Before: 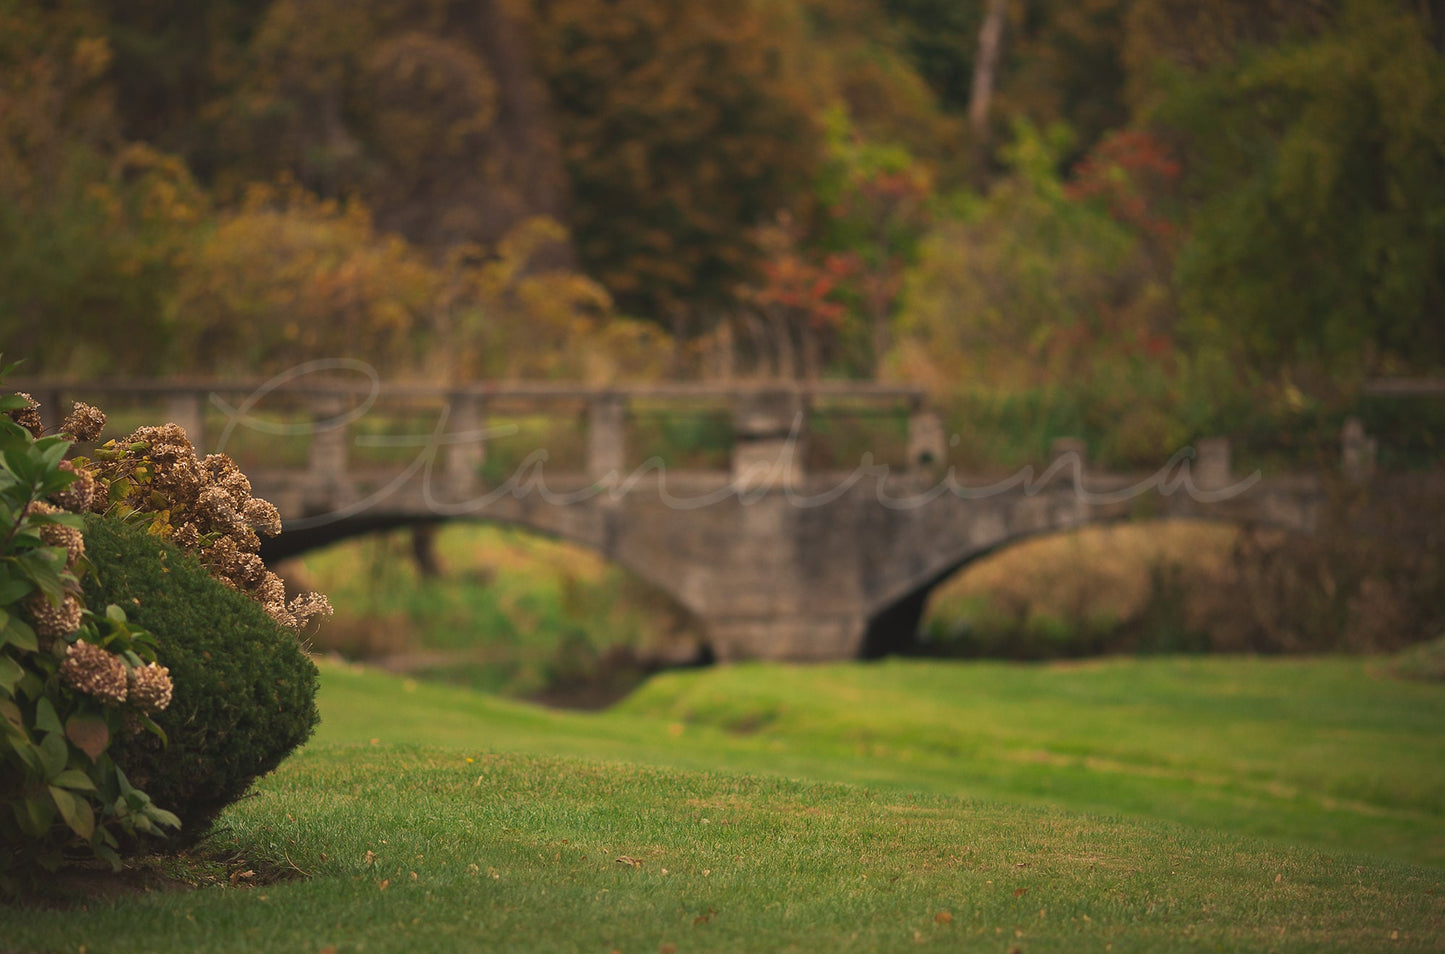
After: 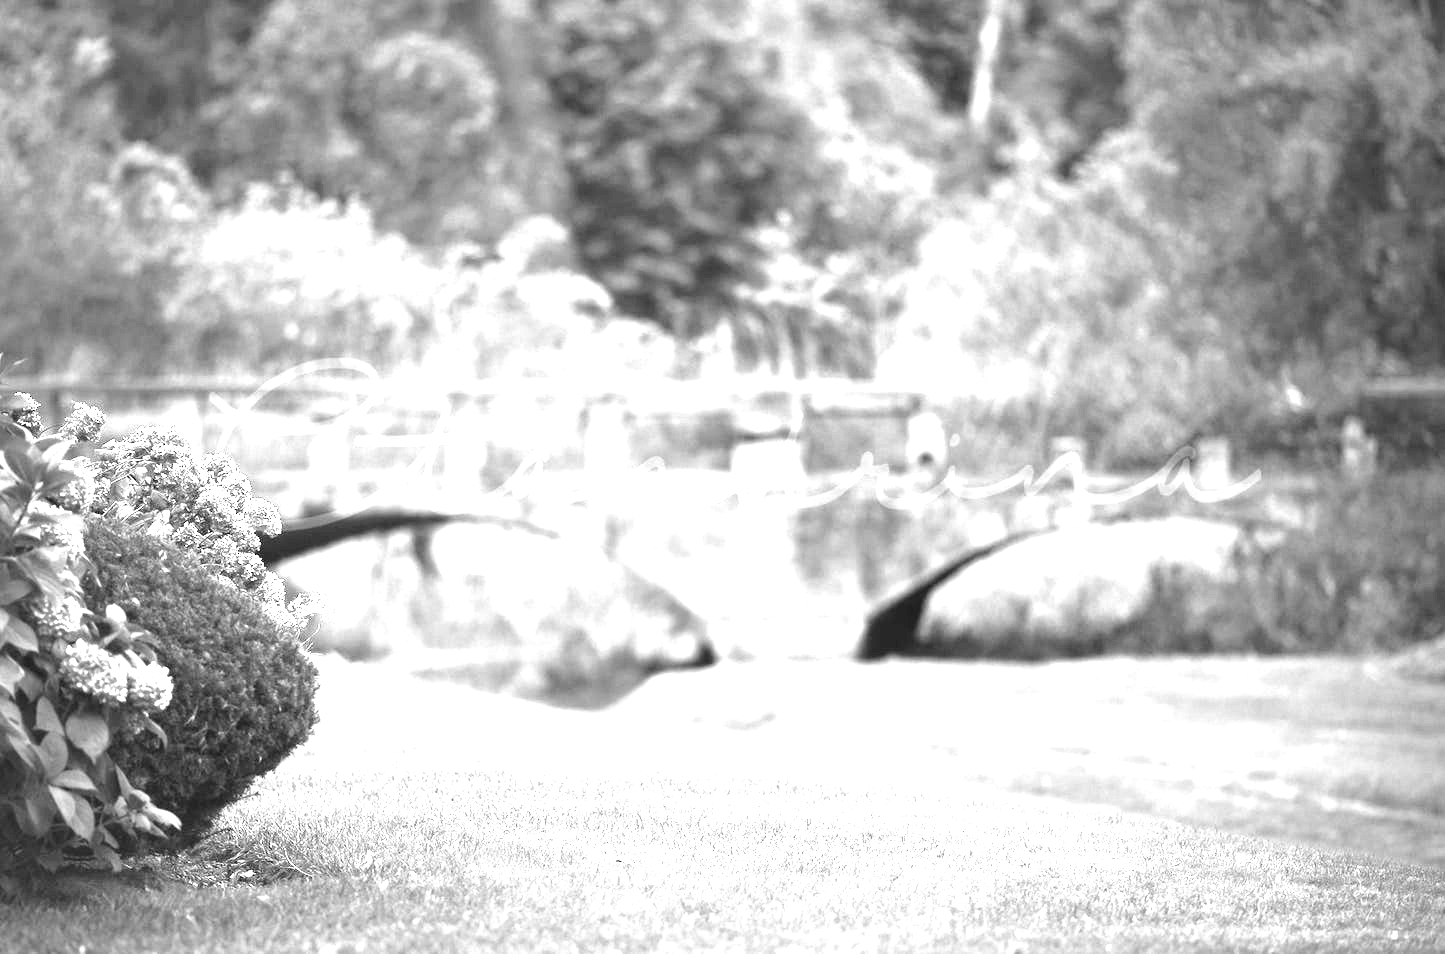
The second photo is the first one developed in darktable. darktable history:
white balance: red 2.421, blue 1.533
exposure: black level correction -0.023, exposure 1.397 EV, compensate highlight preservation false
base curve: curves: ch0 [(0, 0.007) (0.028, 0.063) (0.121, 0.311) (0.46, 0.743) (0.859, 0.957) (1, 1)], preserve colors none
monochrome: size 3.1
color correction: highlights a* 1.12, highlights b* 24.26, shadows a* 15.58, shadows b* 24.26
zone system: zone [-1 ×6, 0.602, -1 ×18]
color zones: curves: ch0 [(0, 0.465) (0.092, 0.596) (0.289, 0.464) (0.429, 0.453) (0.571, 0.464) (0.714, 0.455) (0.857, 0.462) (1, 0.465)]
levels: levels [0.514, 0.759, 1]
